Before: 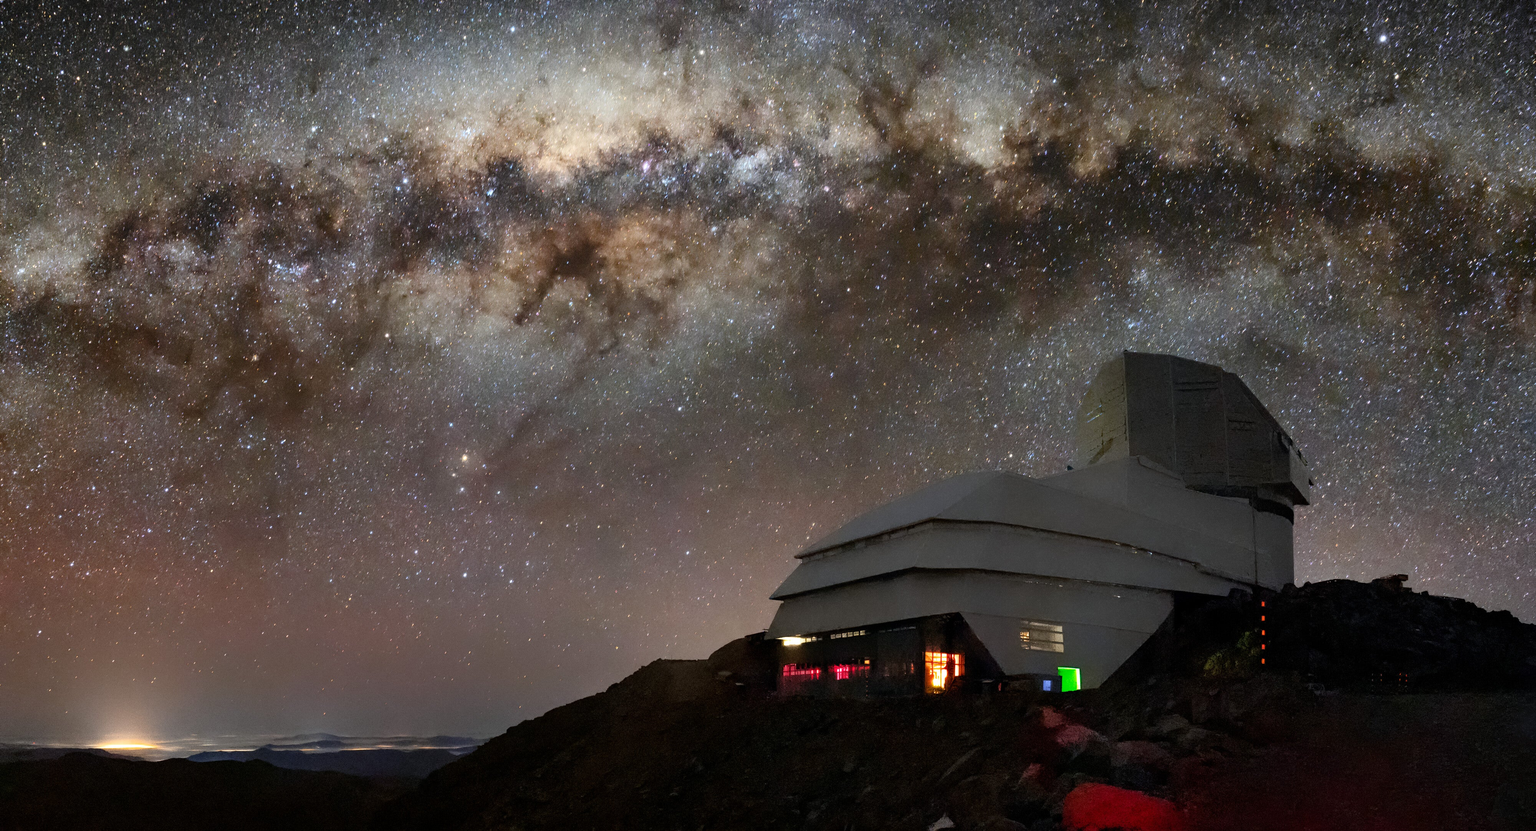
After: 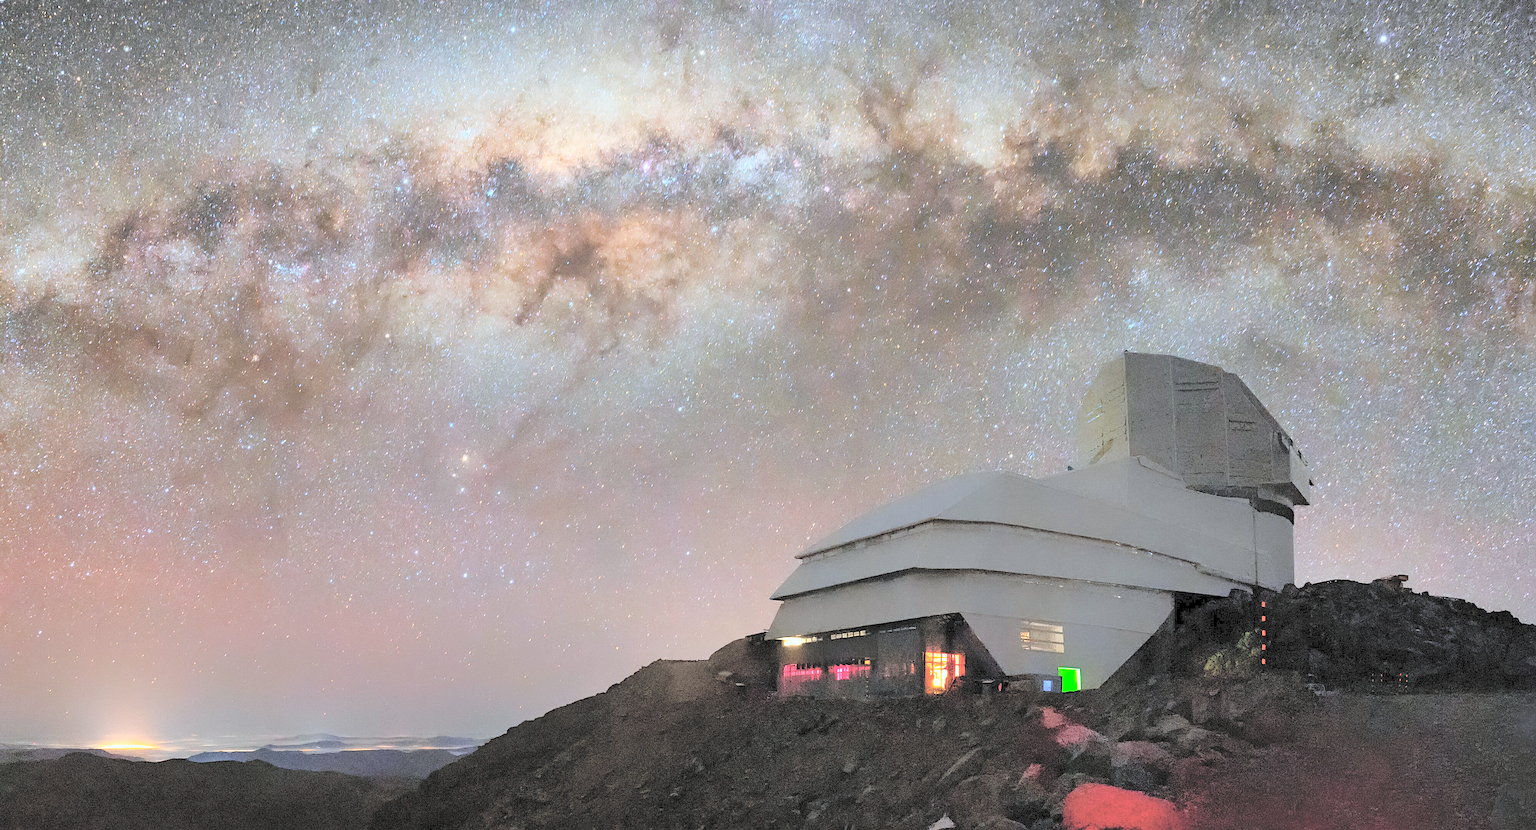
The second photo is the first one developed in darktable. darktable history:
sharpen: on, module defaults
contrast brightness saturation: brightness 0.99
color calibration: output R [0.972, 0.068, -0.094, 0], output G [-0.178, 1.216, -0.086, 0], output B [0.095, -0.136, 0.98, 0], illuminant as shot in camera, x 0.358, y 0.373, temperature 4628.91 K
